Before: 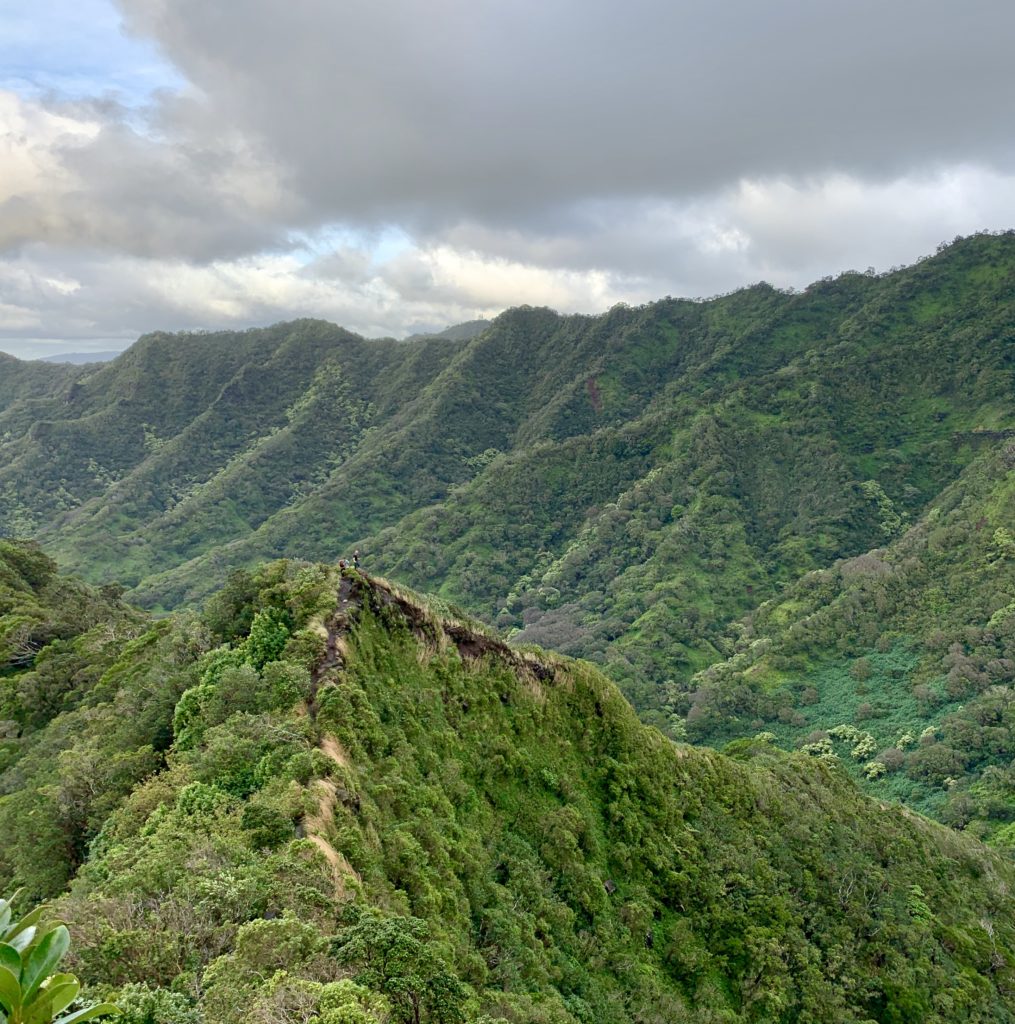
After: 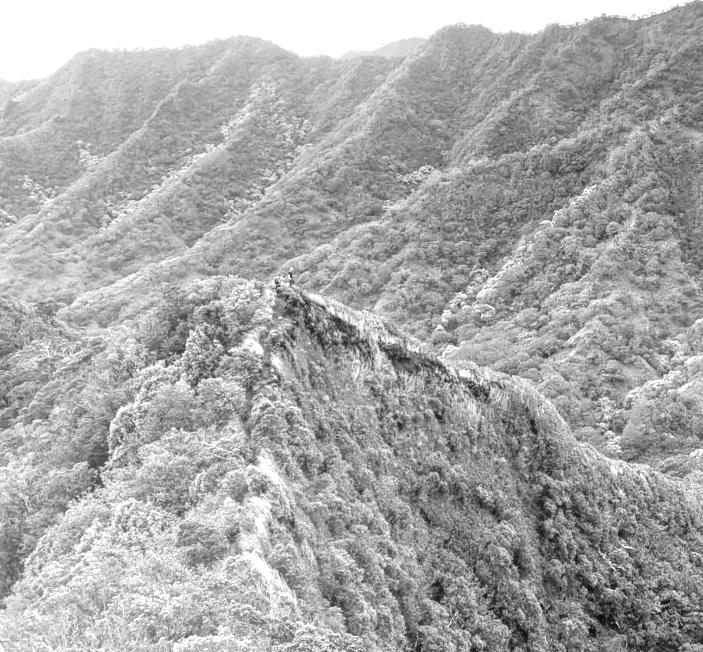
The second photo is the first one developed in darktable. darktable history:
monochrome: on, module defaults
local contrast: on, module defaults
crop: left 6.488%, top 27.668%, right 24.183%, bottom 8.656%
bloom: on, module defaults
contrast brightness saturation: contrast 0.08, saturation 0.2
exposure: black level correction 0, exposure 1.173 EV, compensate exposure bias true, compensate highlight preservation false
